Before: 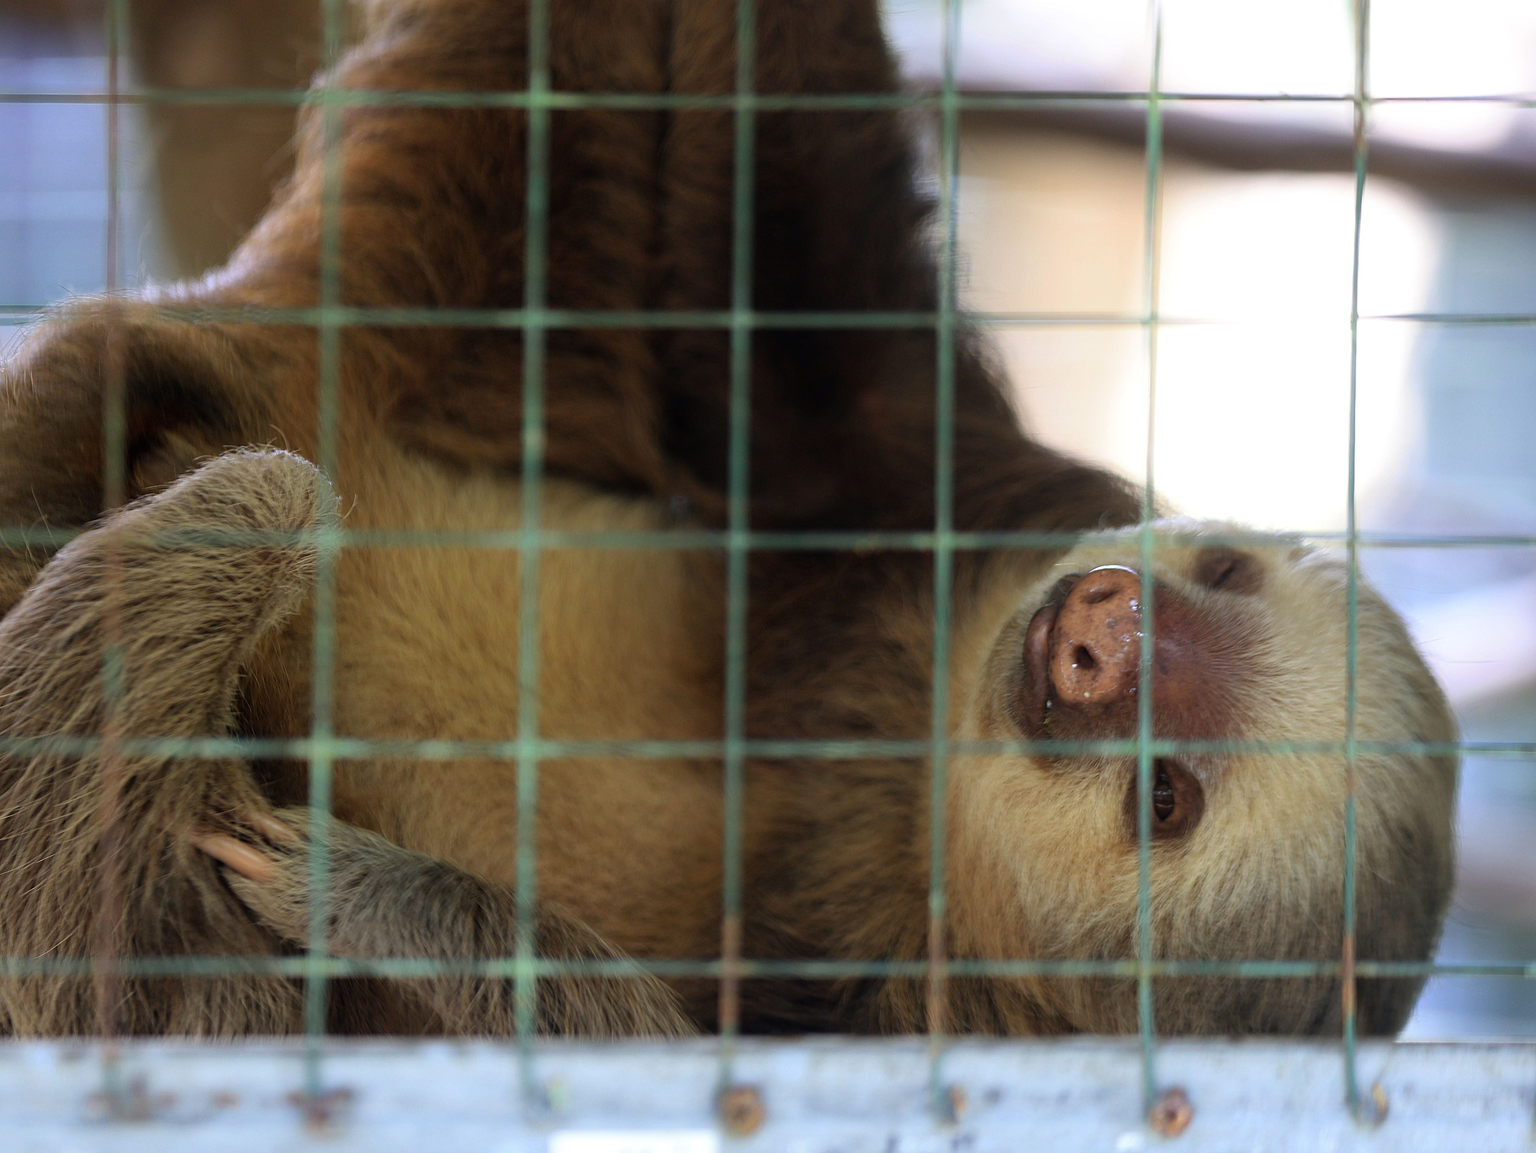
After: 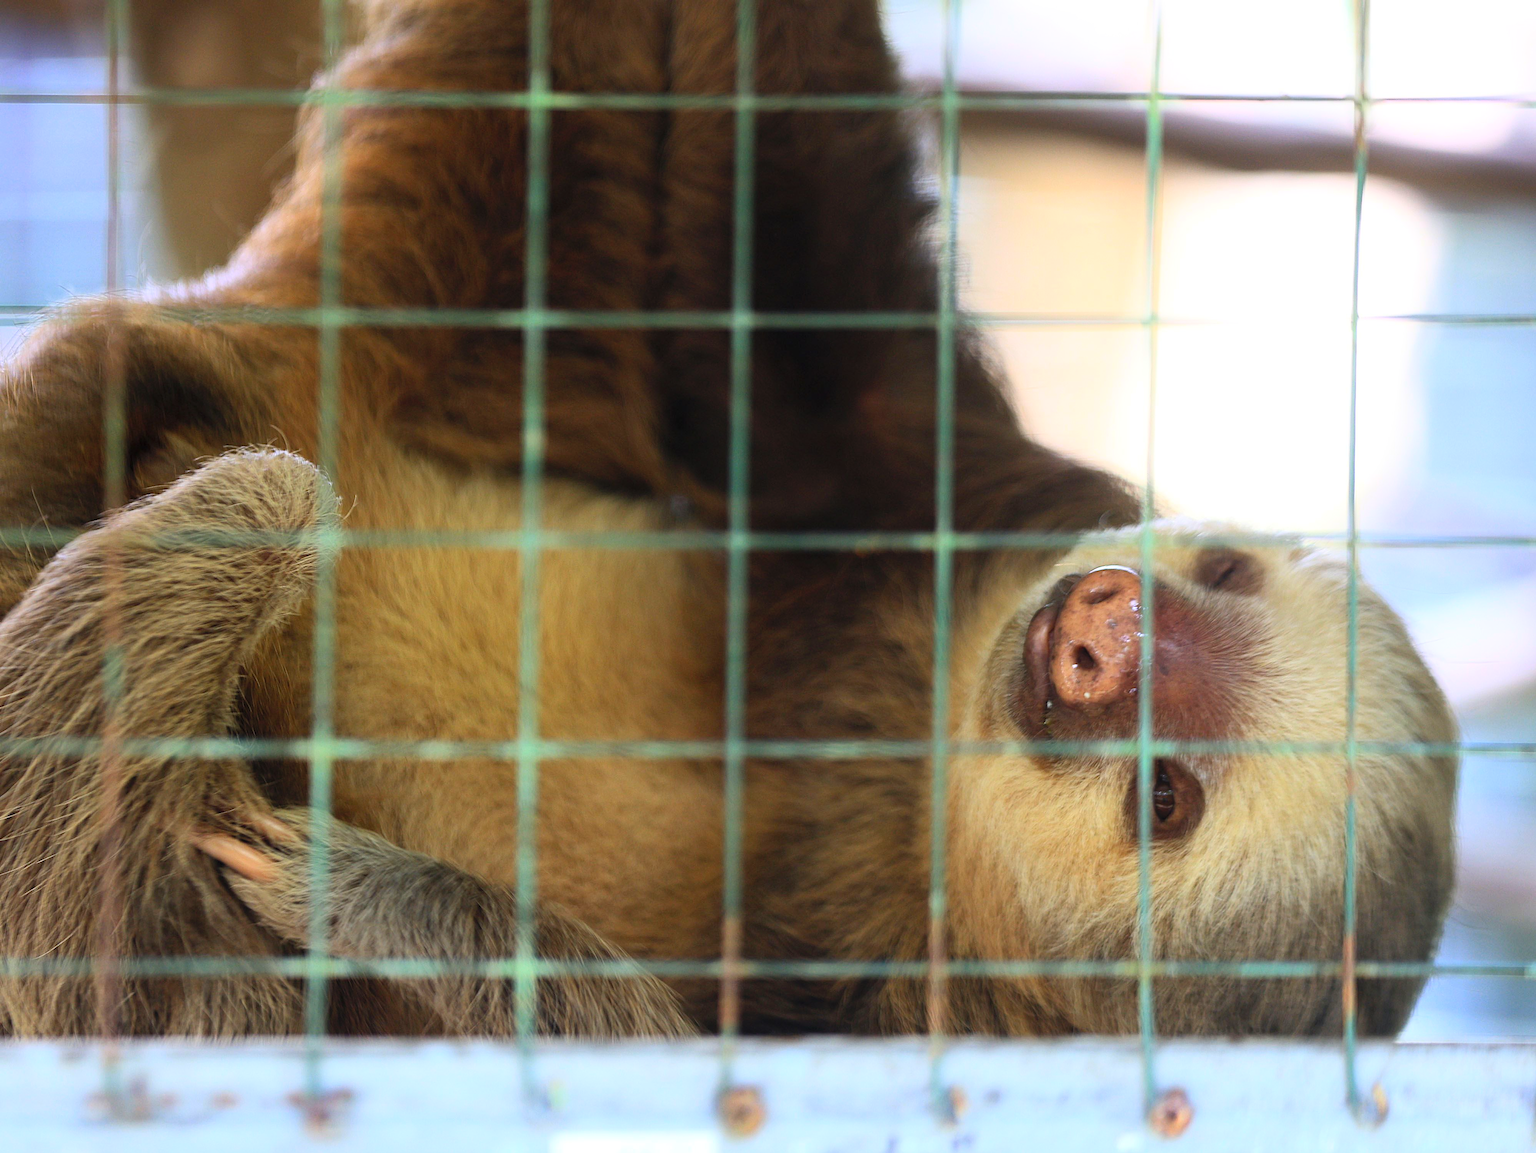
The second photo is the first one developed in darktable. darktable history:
white balance: emerald 1
contrast brightness saturation: contrast 0.24, brightness 0.26, saturation 0.39
